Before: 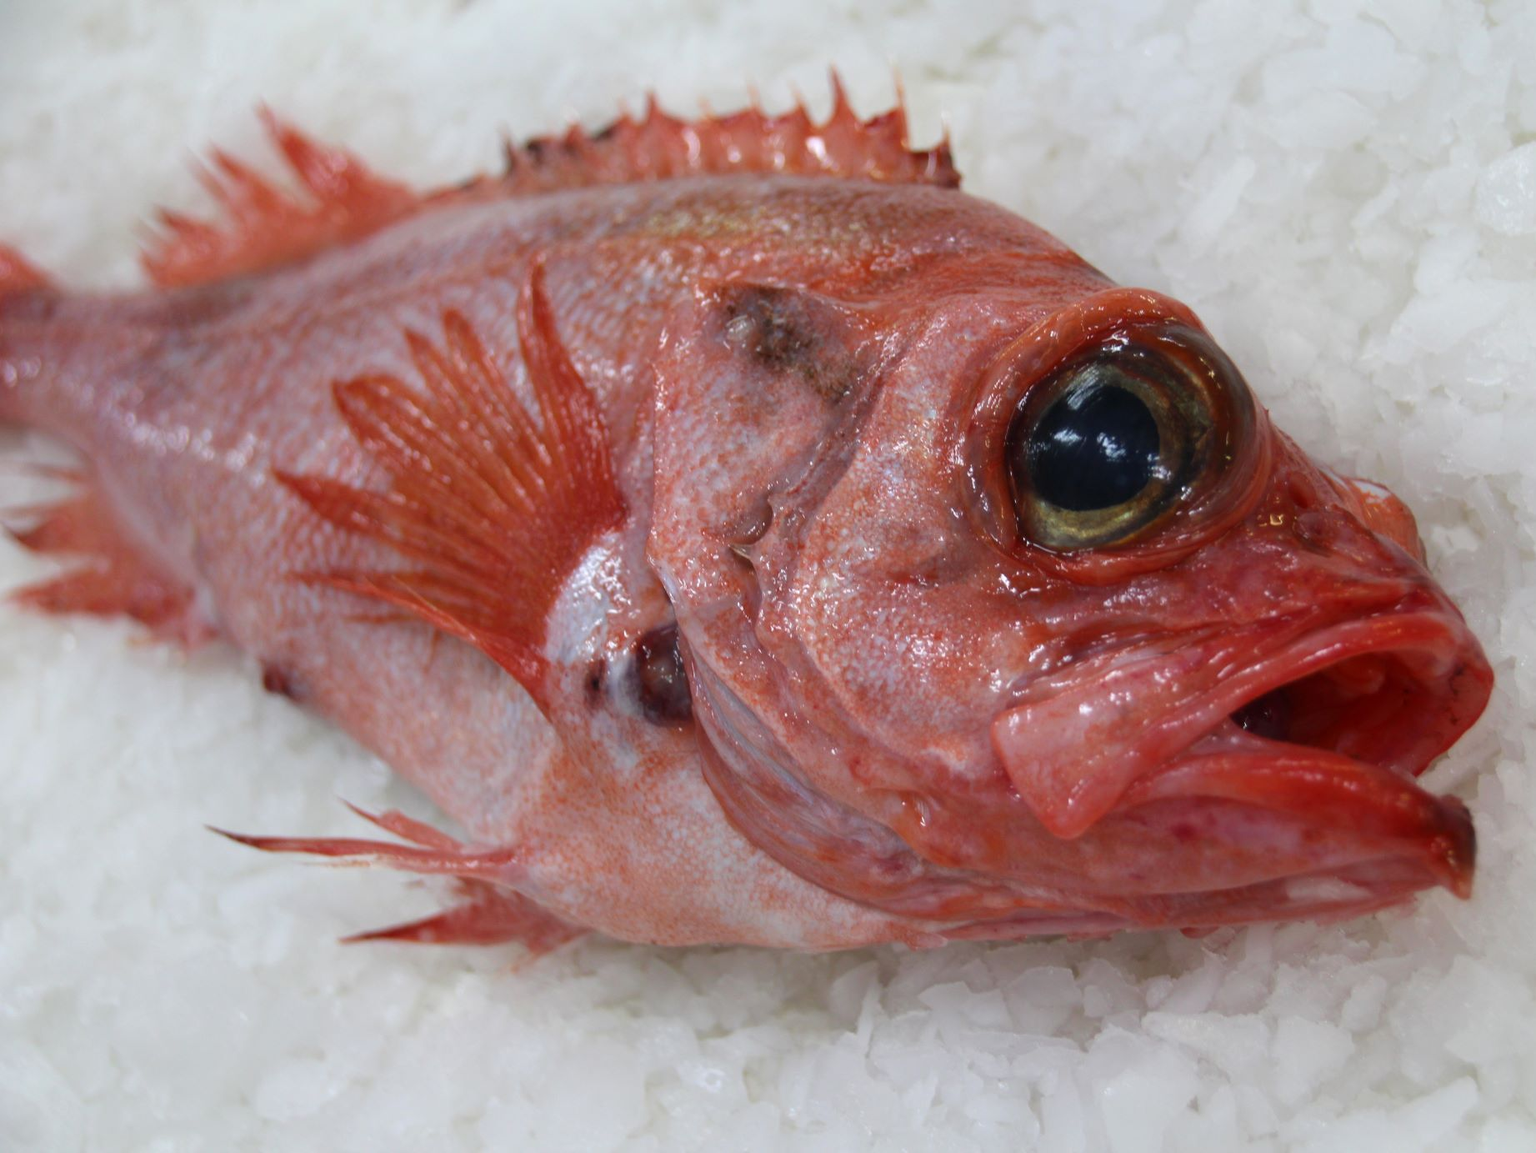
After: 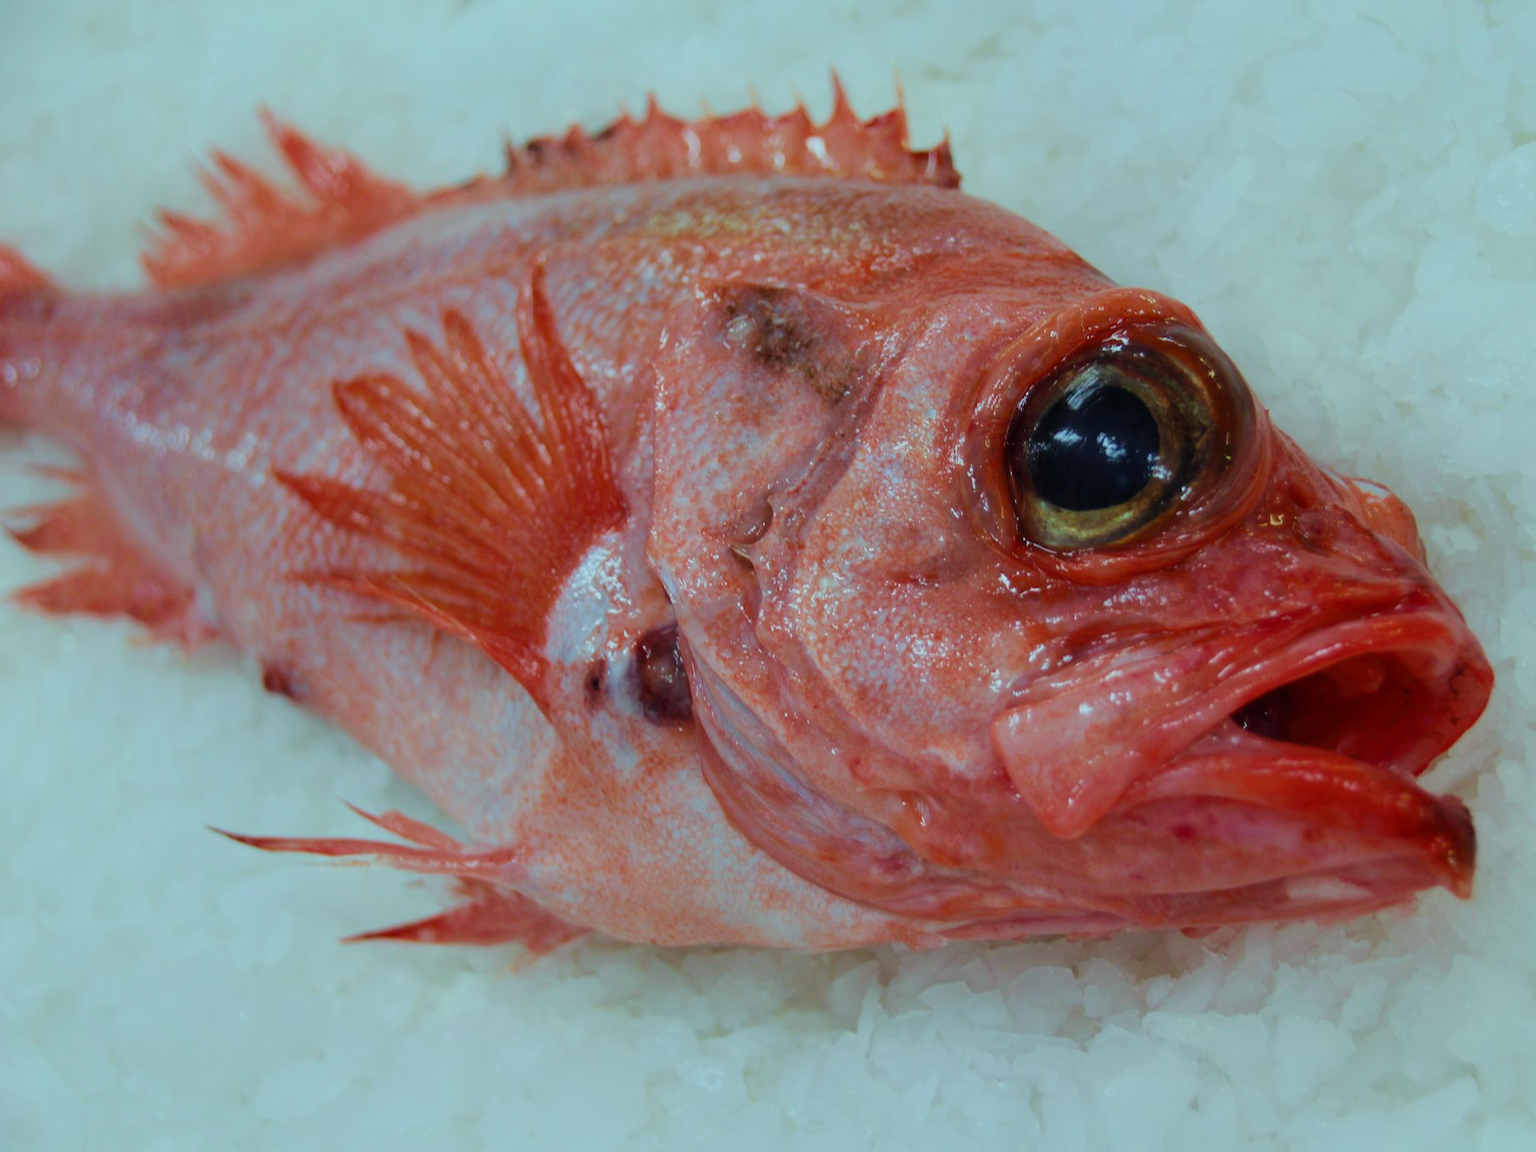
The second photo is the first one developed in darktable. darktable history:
color balance rgb: highlights gain › chroma 4.03%, highlights gain › hue 199.59°, perceptual saturation grading › global saturation 0.354%, perceptual saturation grading › highlights -19.673%, perceptual saturation grading › shadows 20.404%, contrast -10.138%
filmic rgb: black relative exposure -8.17 EV, white relative exposure 3.78 EV, hardness 4.42
tone equalizer: on, module defaults
velvia: on, module defaults
